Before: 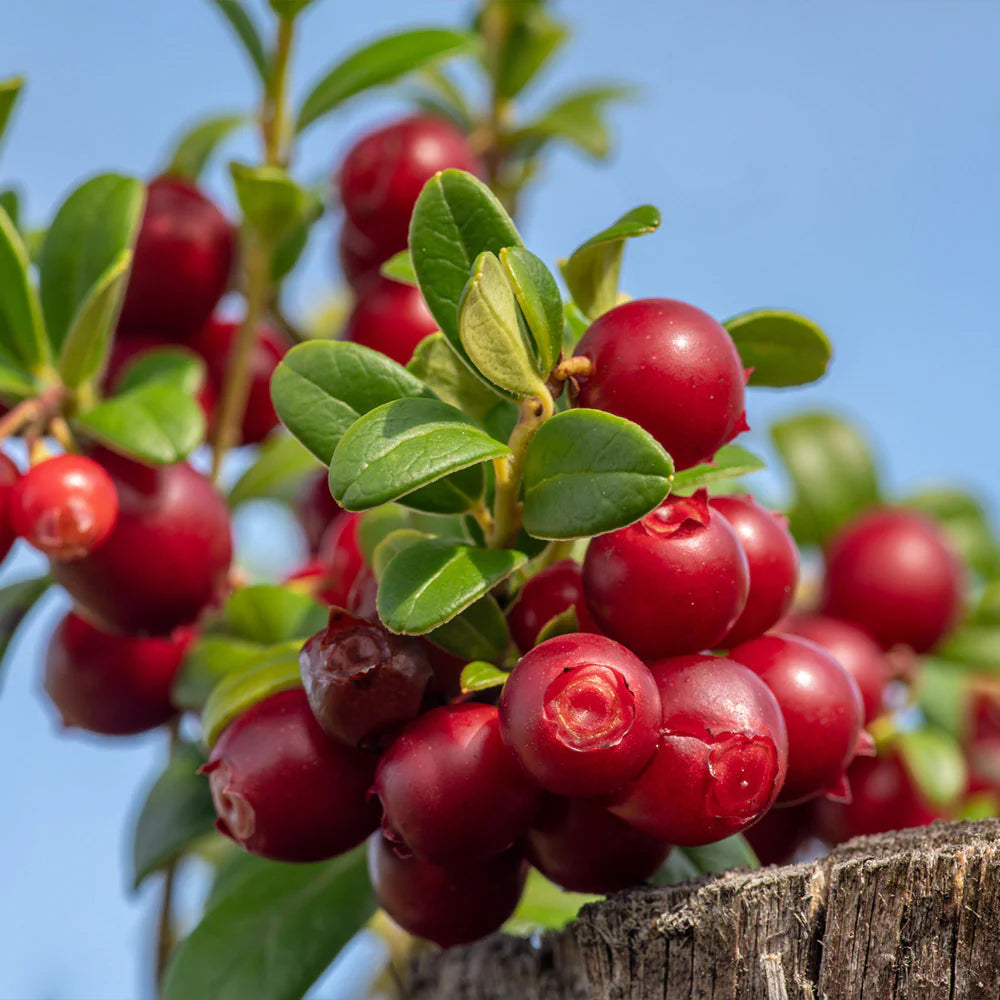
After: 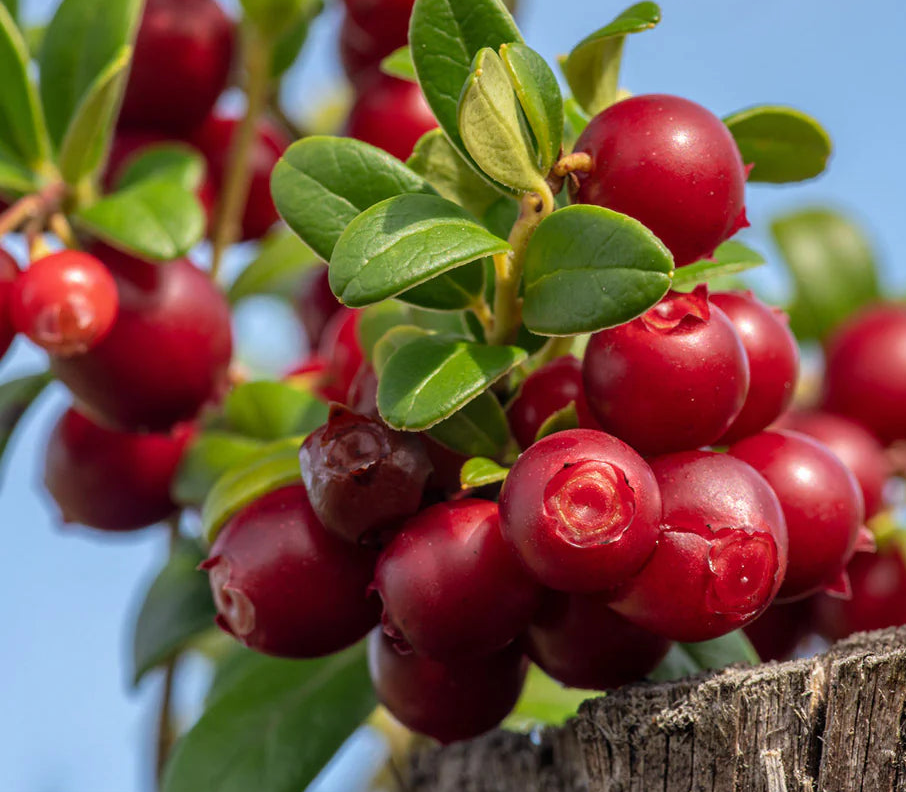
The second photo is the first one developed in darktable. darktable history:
crop: top 20.43%, right 9.341%, bottom 0.312%
